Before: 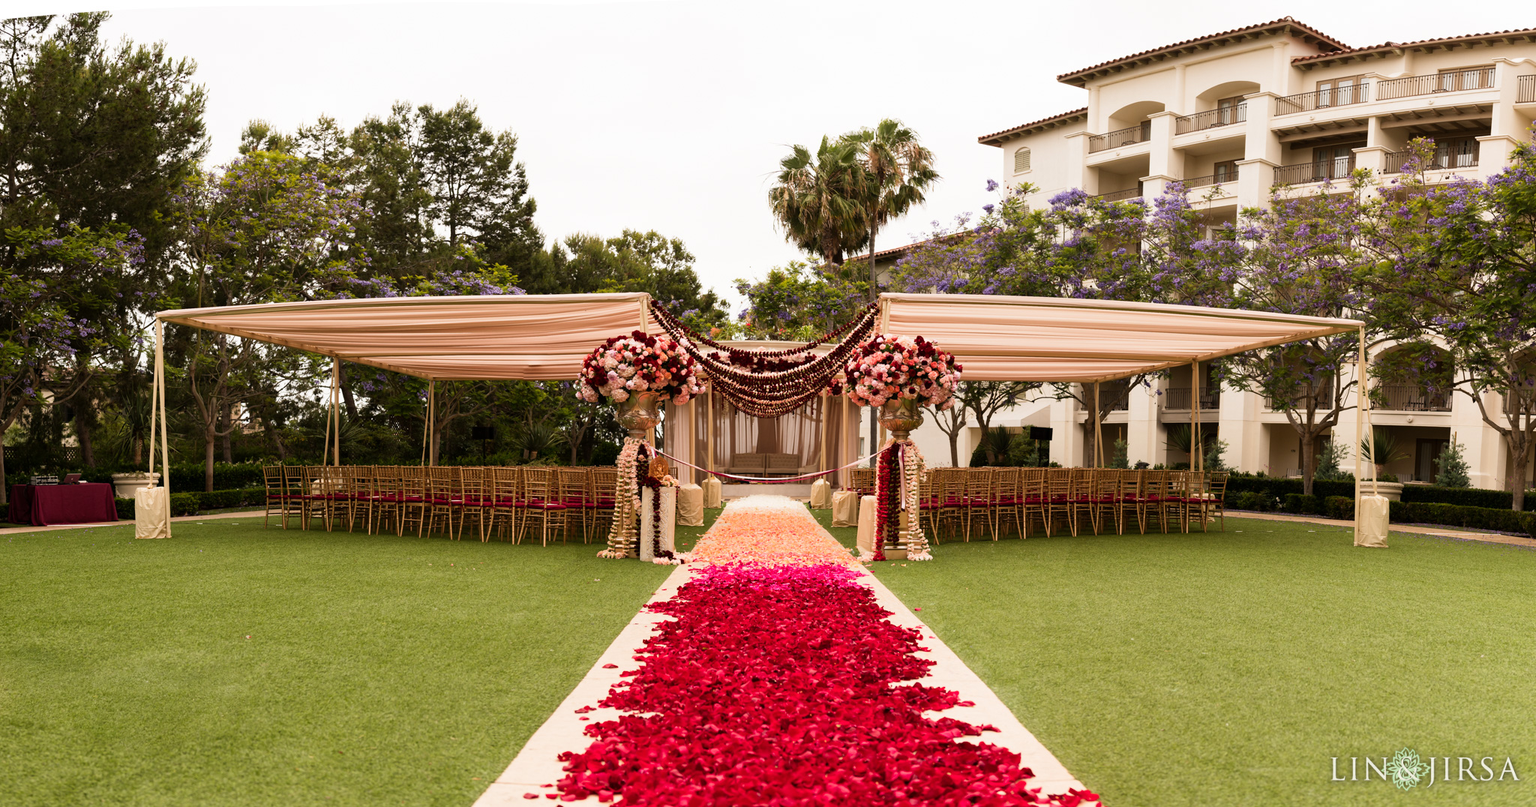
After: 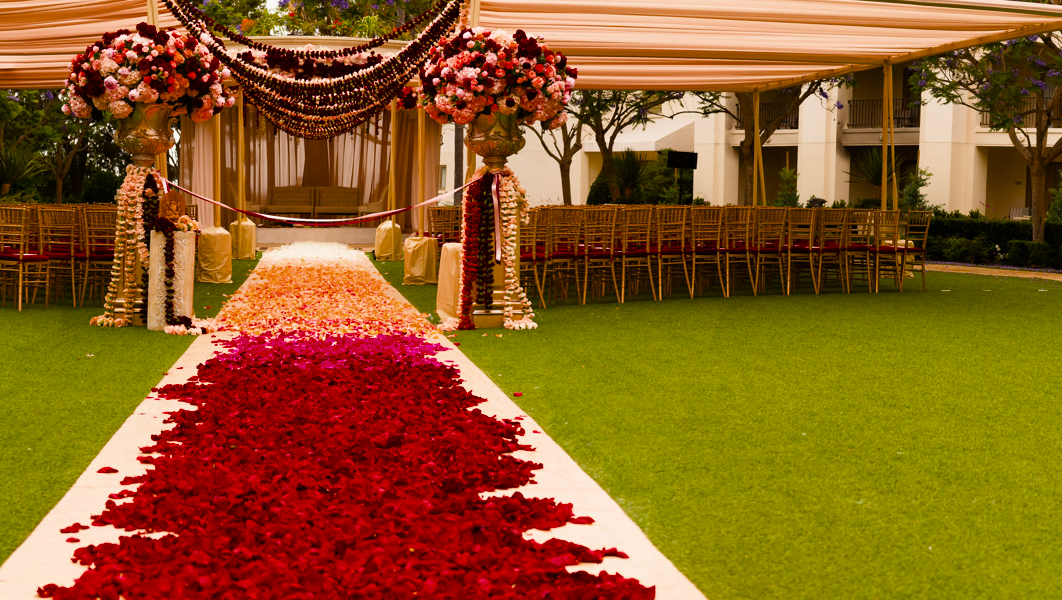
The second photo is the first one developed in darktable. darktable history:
color balance rgb: linear chroma grading › global chroma 5.872%, perceptual saturation grading › global saturation 25.431%, global vibrance 16.594%, saturation formula JzAzBz (2021)
crop: left 34.477%, top 38.891%, right 13.62%, bottom 5.337%
